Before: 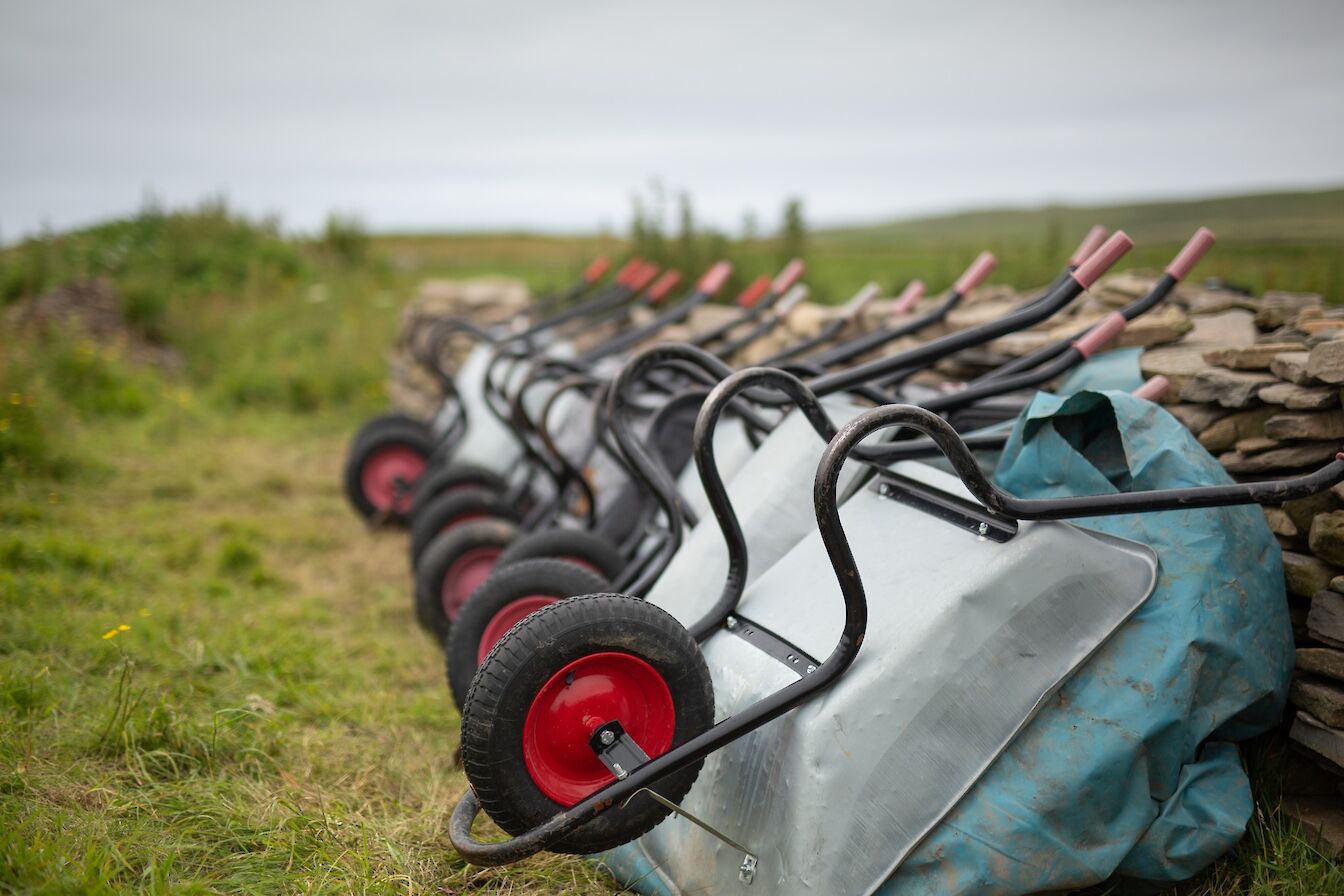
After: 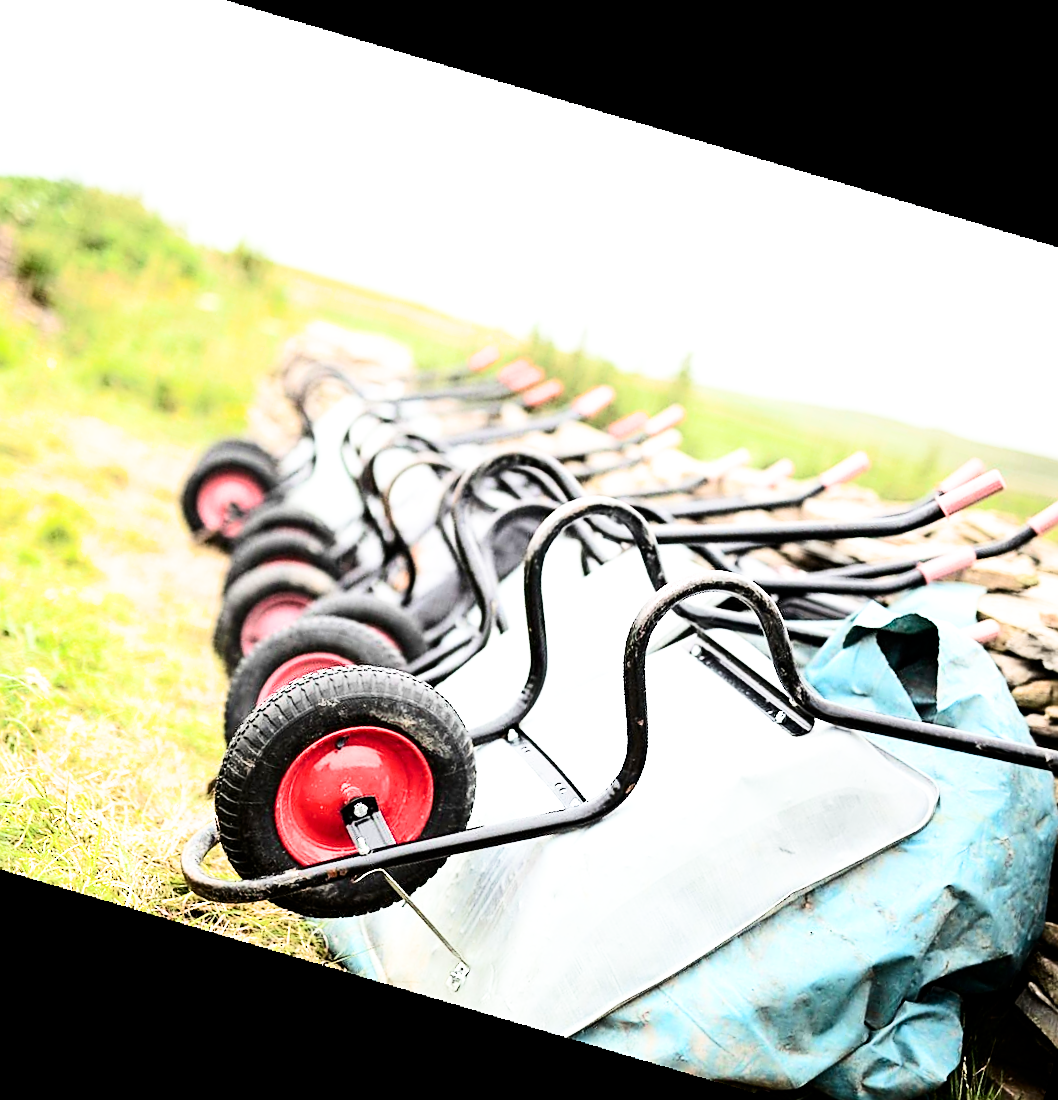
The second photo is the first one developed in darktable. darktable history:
filmic rgb: black relative exposure -5 EV, white relative exposure 3.5 EV, hardness 3.19, contrast 1.5, highlights saturation mix -50%
crop and rotate: angle -3.27°, left 14.277%, top 0.028%, right 10.766%, bottom 0.028%
exposure: black level correction 0, exposure 2.088 EV, compensate exposure bias true, compensate highlight preservation false
rotate and perspective: rotation 13.27°, automatic cropping off
white balance: red 1, blue 1
contrast brightness saturation: contrast 0.28
sharpen: on, module defaults
